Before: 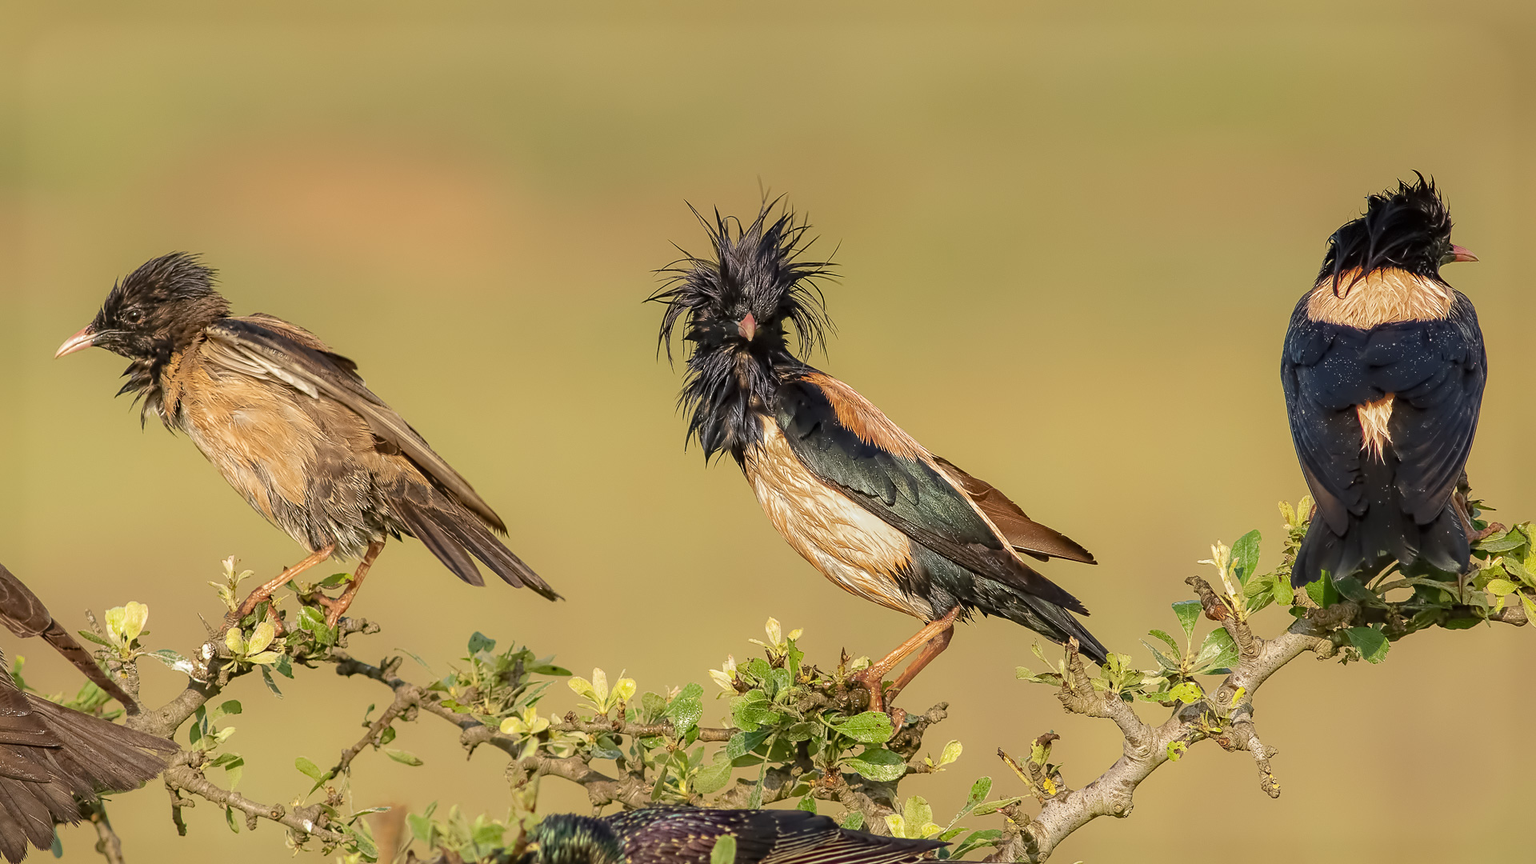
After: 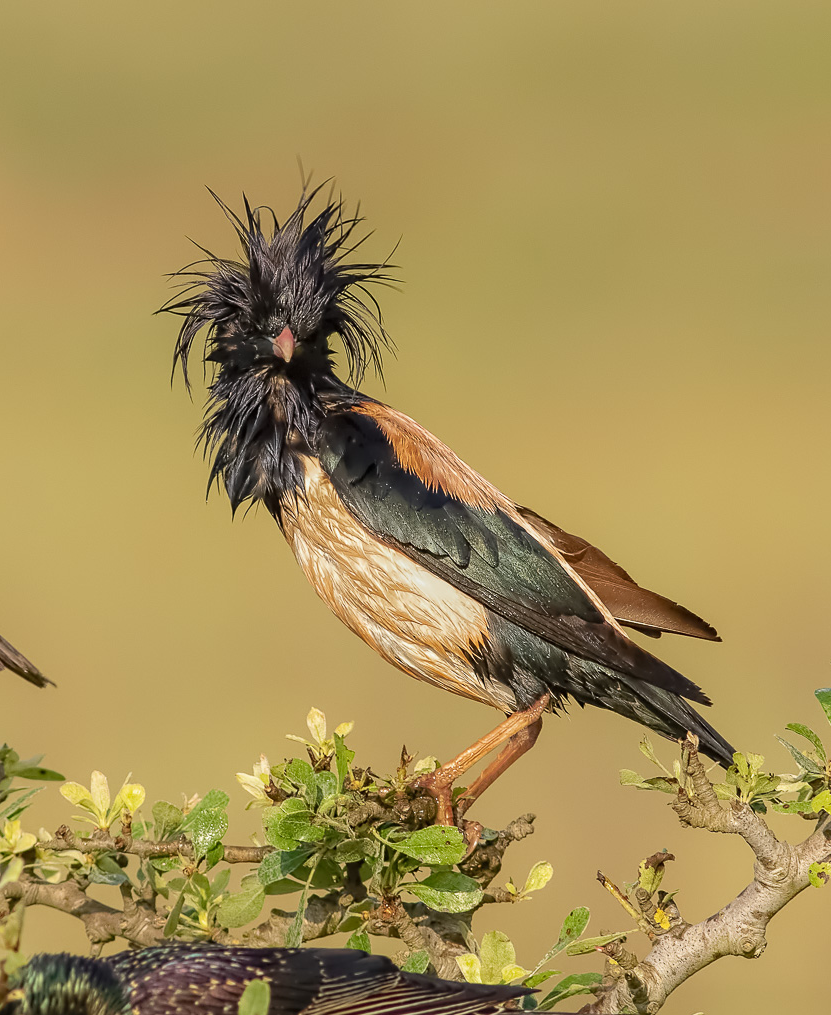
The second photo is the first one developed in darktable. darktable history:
crop: left 33.868%, top 5.973%, right 22.824%
